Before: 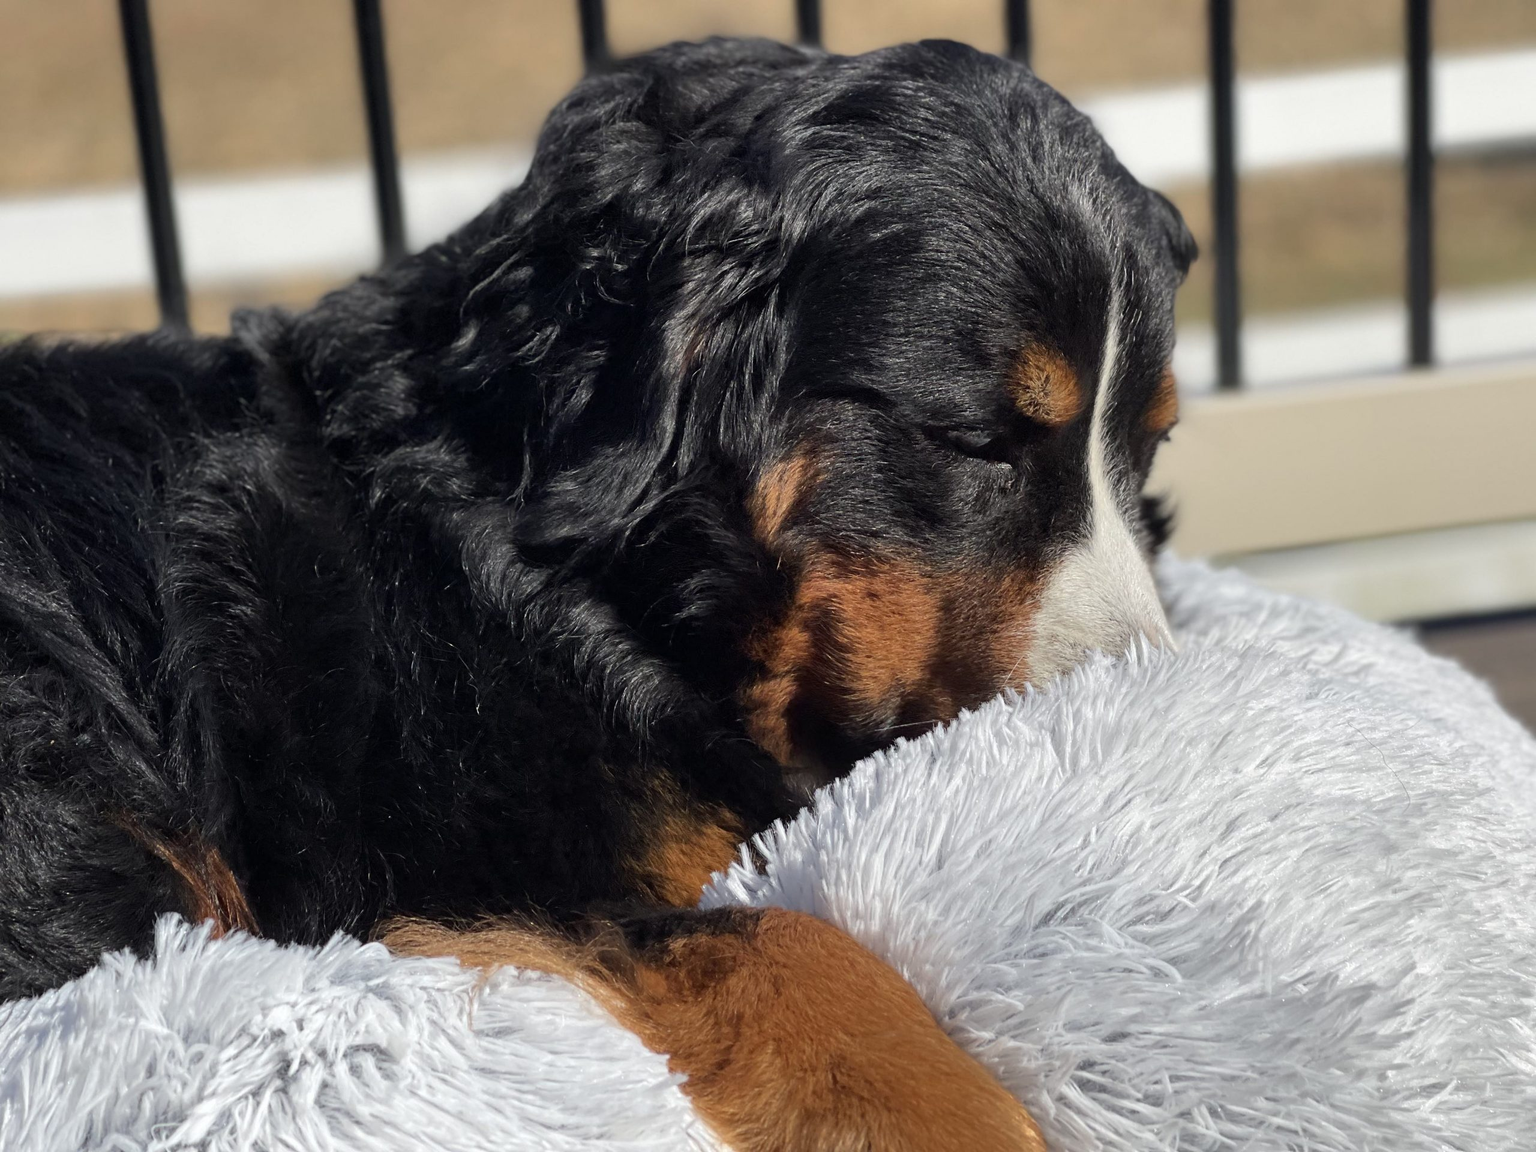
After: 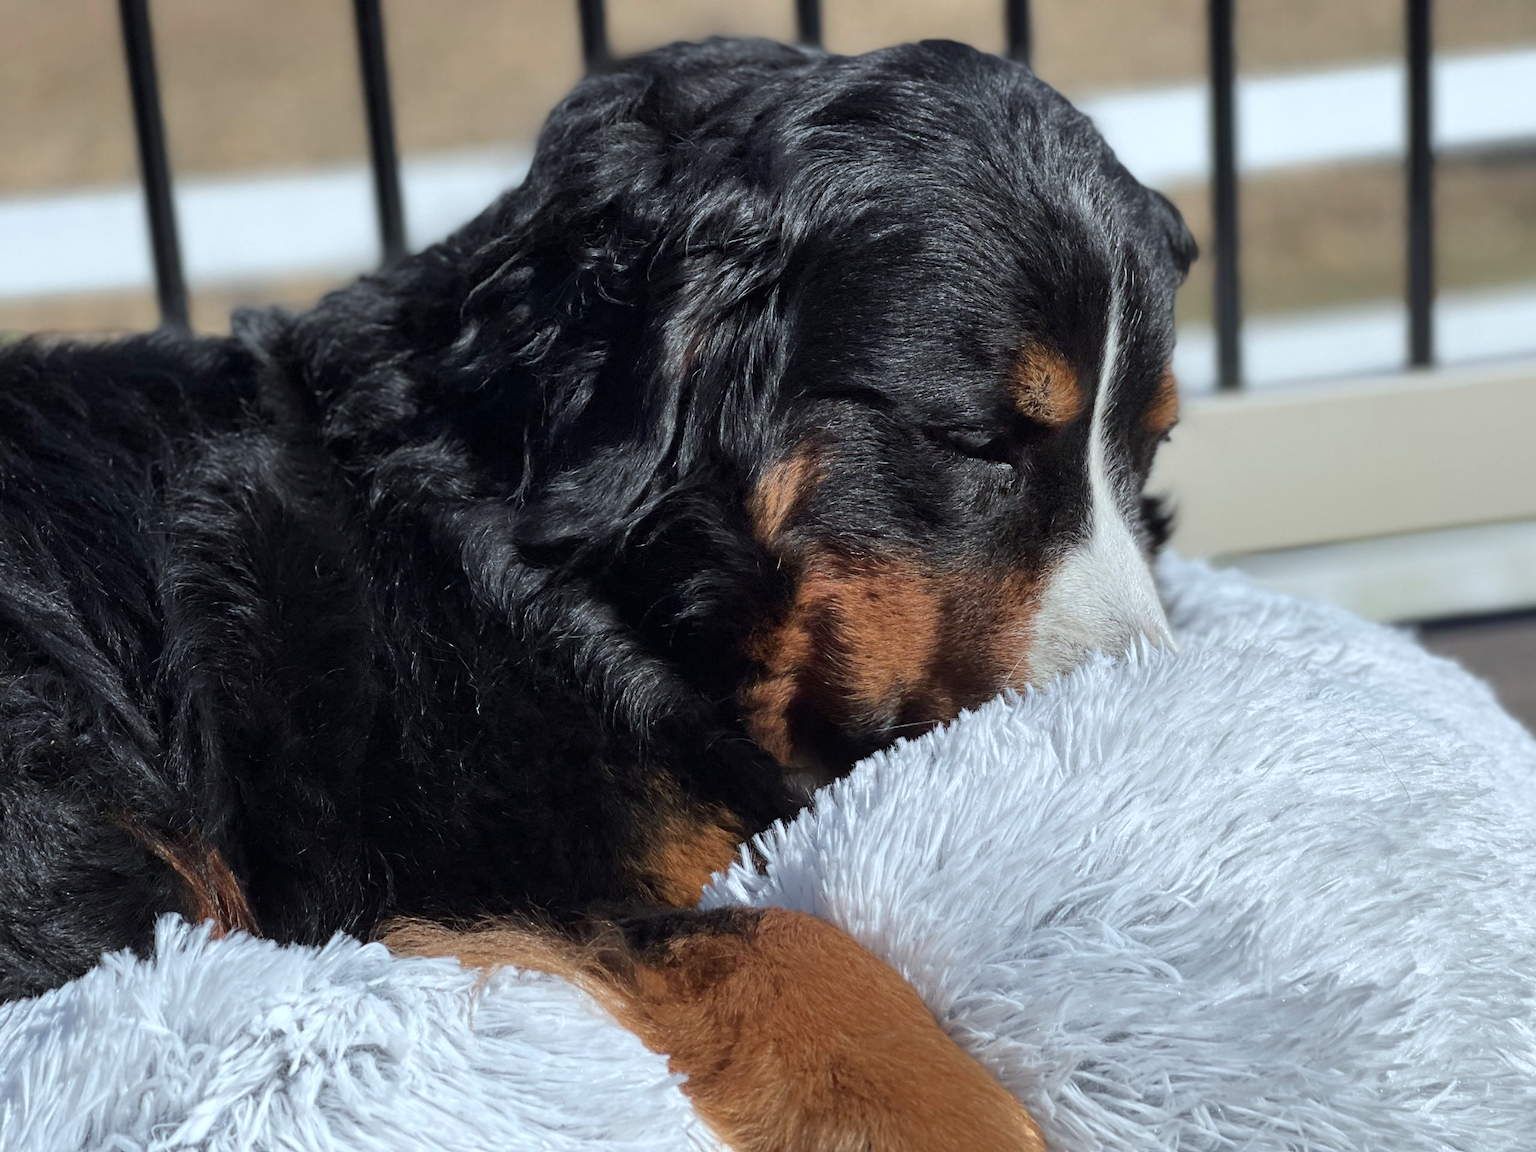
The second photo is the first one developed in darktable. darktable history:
color correction: highlights a* -4.18, highlights b* -10.81
